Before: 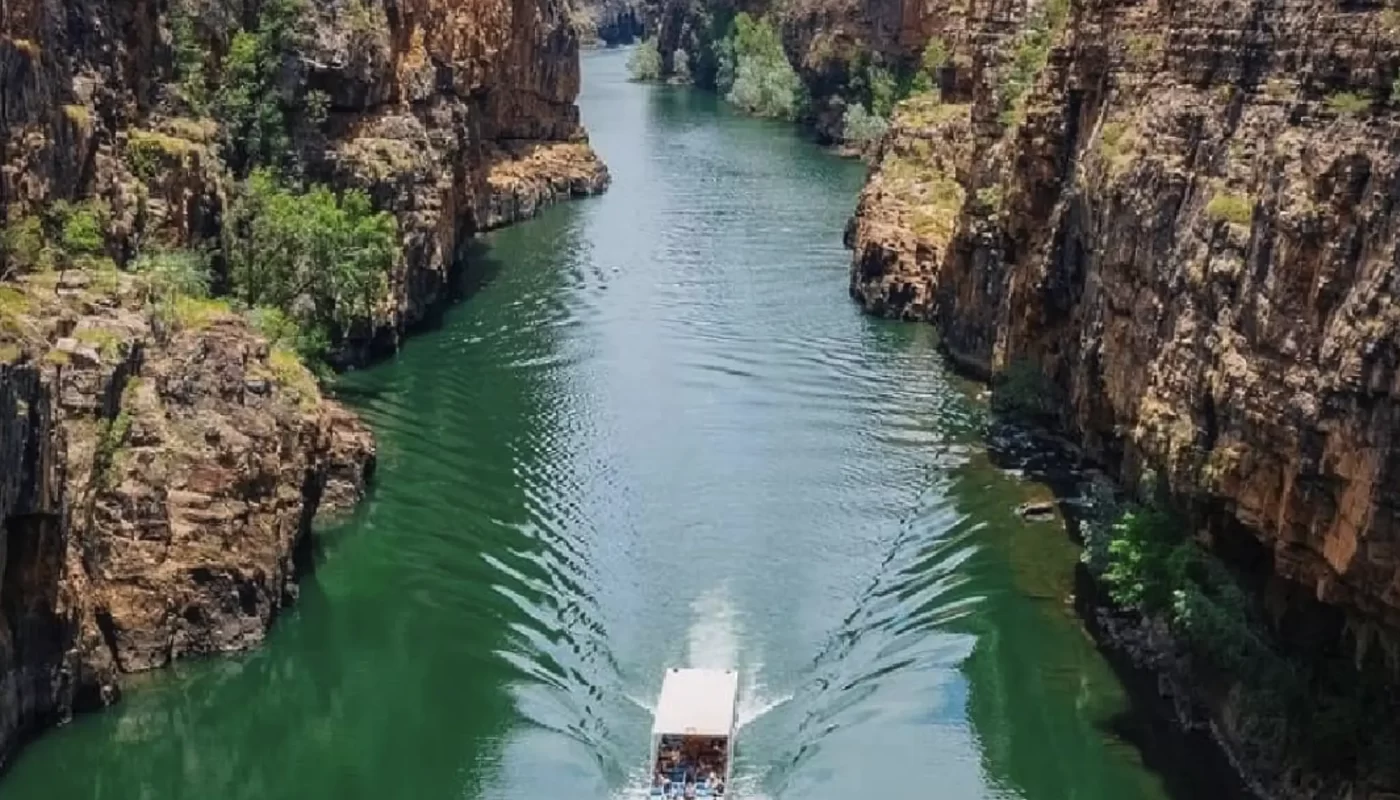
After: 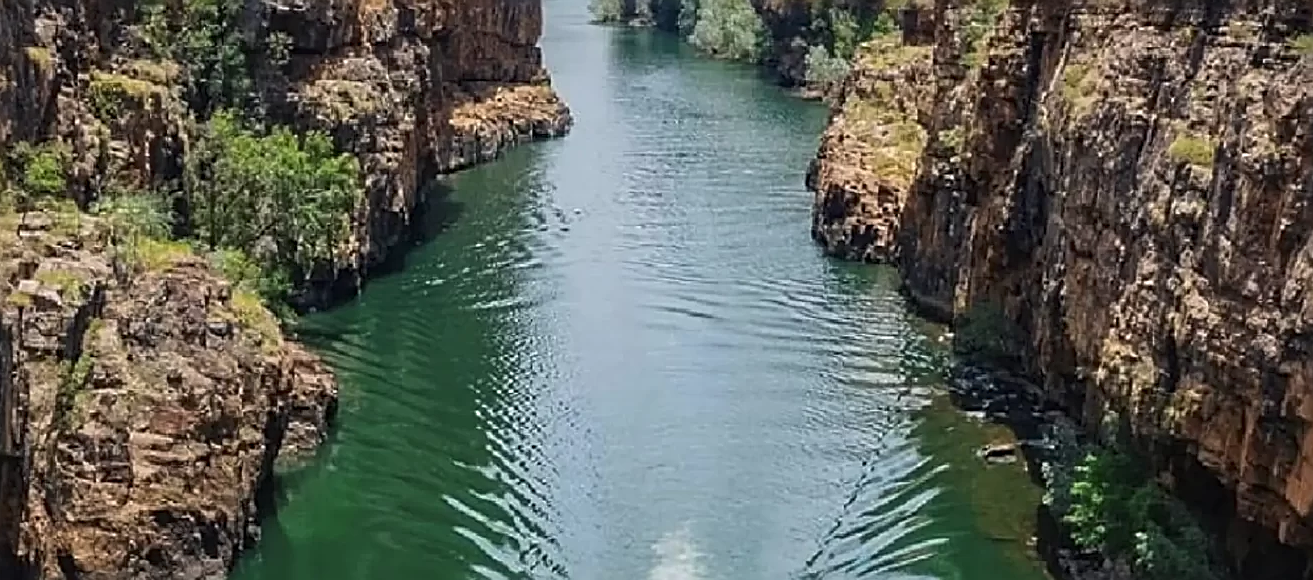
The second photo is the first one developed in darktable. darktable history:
crop: left 2.737%, top 7.287%, right 3.421%, bottom 20.179%
sharpen: radius 2.676, amount 0.669
